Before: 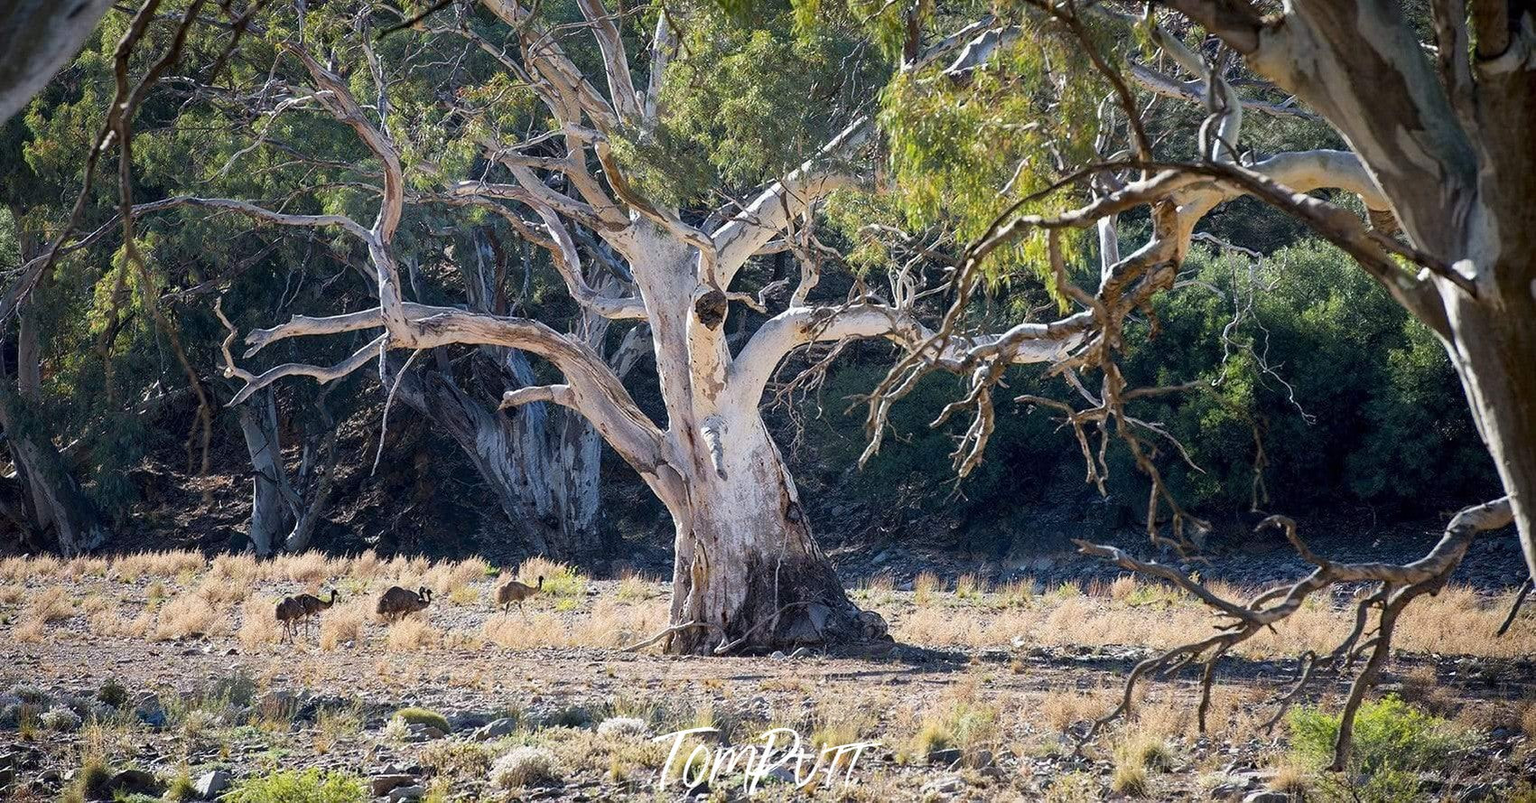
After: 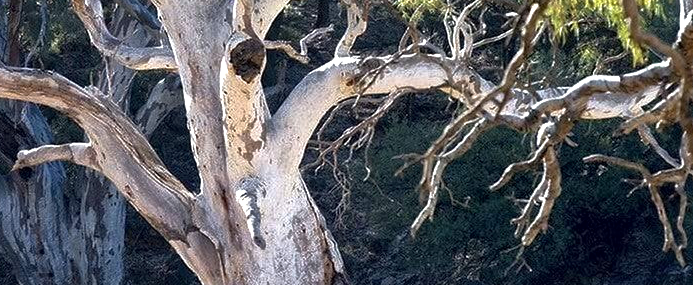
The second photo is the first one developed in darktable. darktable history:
tone equalizer: -8 EV 0 EV, -7 EV -0.002 EV, -6 EV 0.004 EV, -5 EV -0.037 EV, -4 EV -0.111 EV, -3 EV -0.182 EV, -2 EV 0.237 EV, -1 EV 0.719 EV, +0 EV 0.504 EV, edges refinement/feathering 500, mask exposure compensation -1.57 EV, preserve details no
local contrast: mode bilateral grid, contrast 19, coarseness 50, detail 140%, midtone range 0.2
crop: left 31.75%, top 31.911%, right 27.464%, bottom 35.951%
